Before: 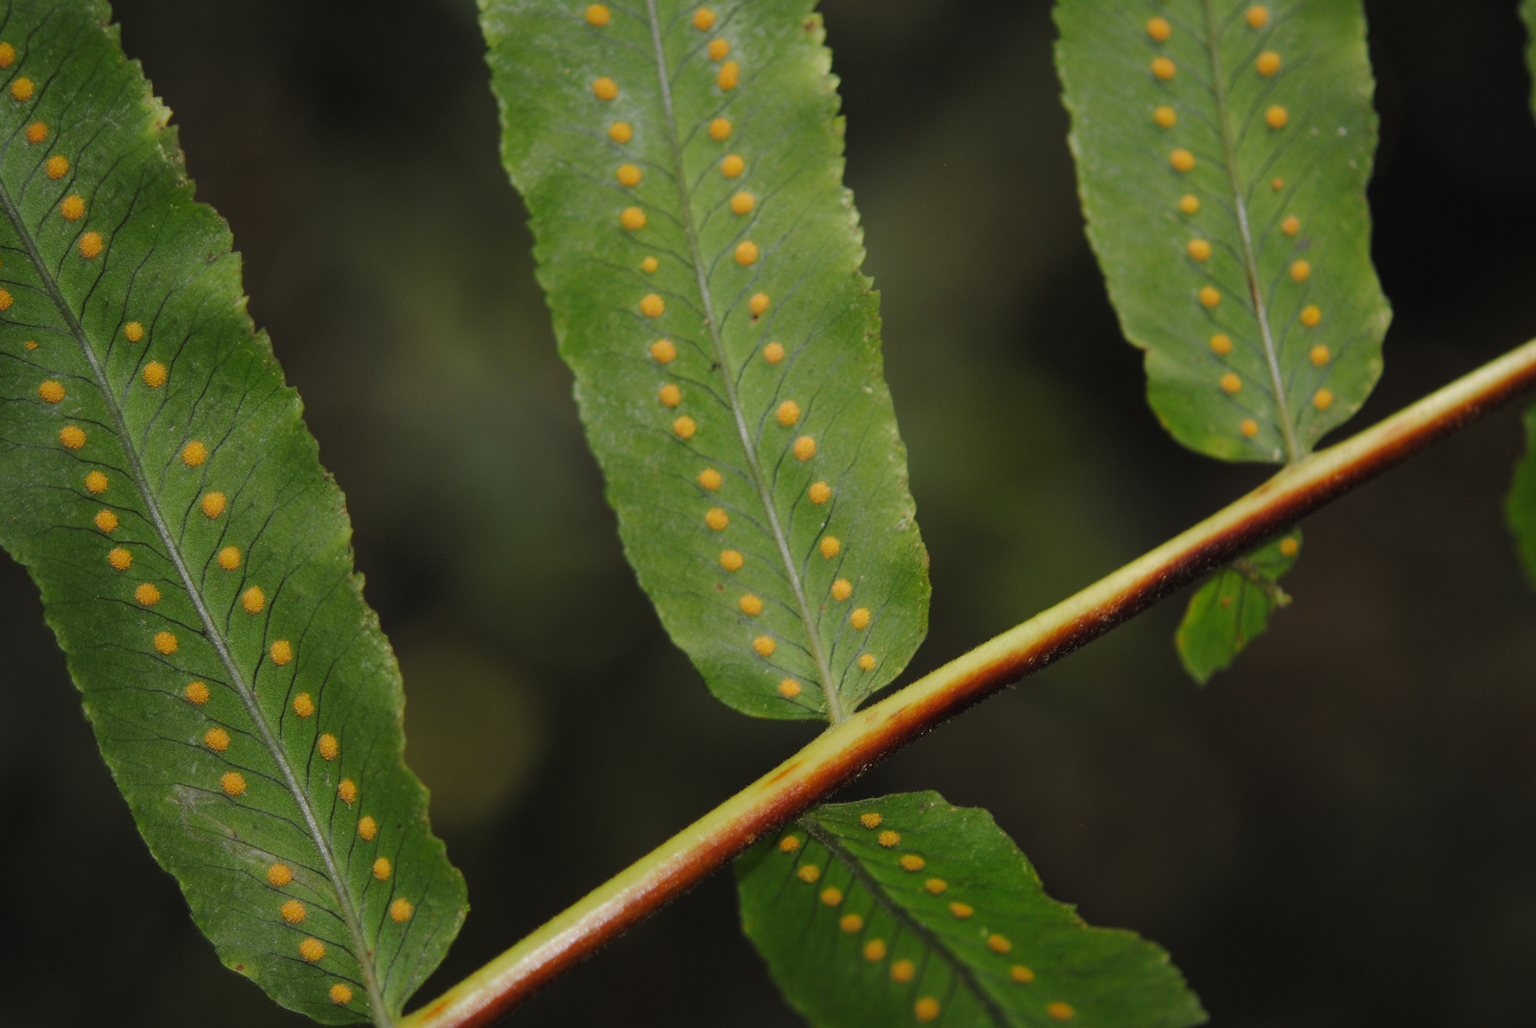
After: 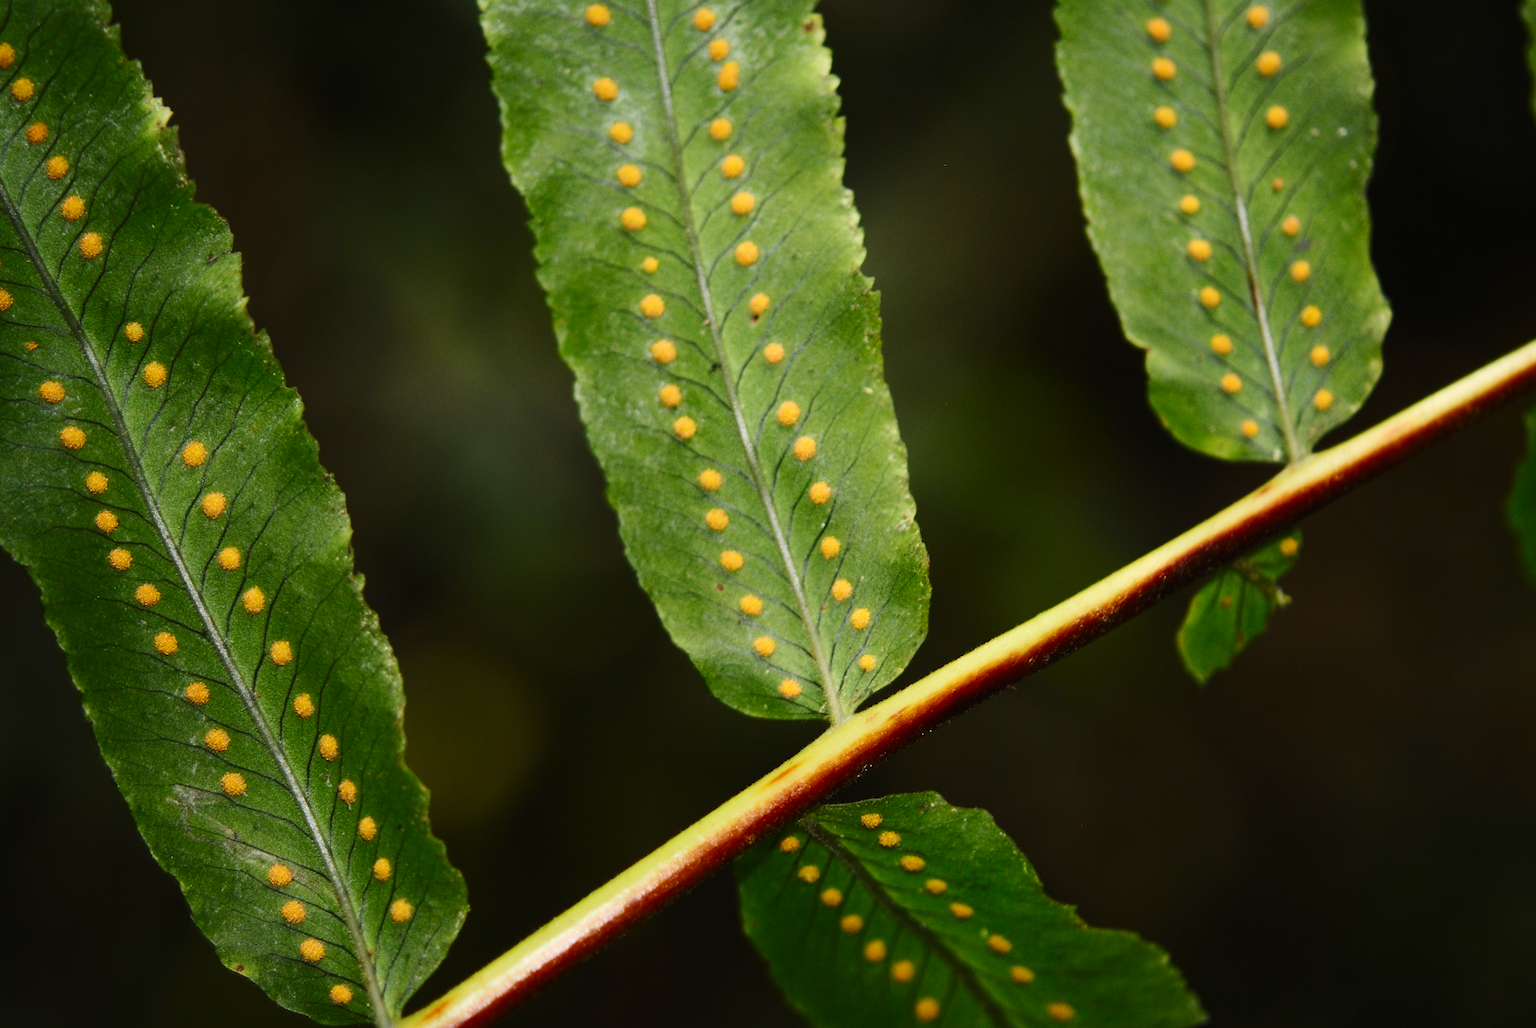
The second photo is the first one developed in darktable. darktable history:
contrast brightness saturation: contrast 0.402, brightness 0.103, saturation 0.215
